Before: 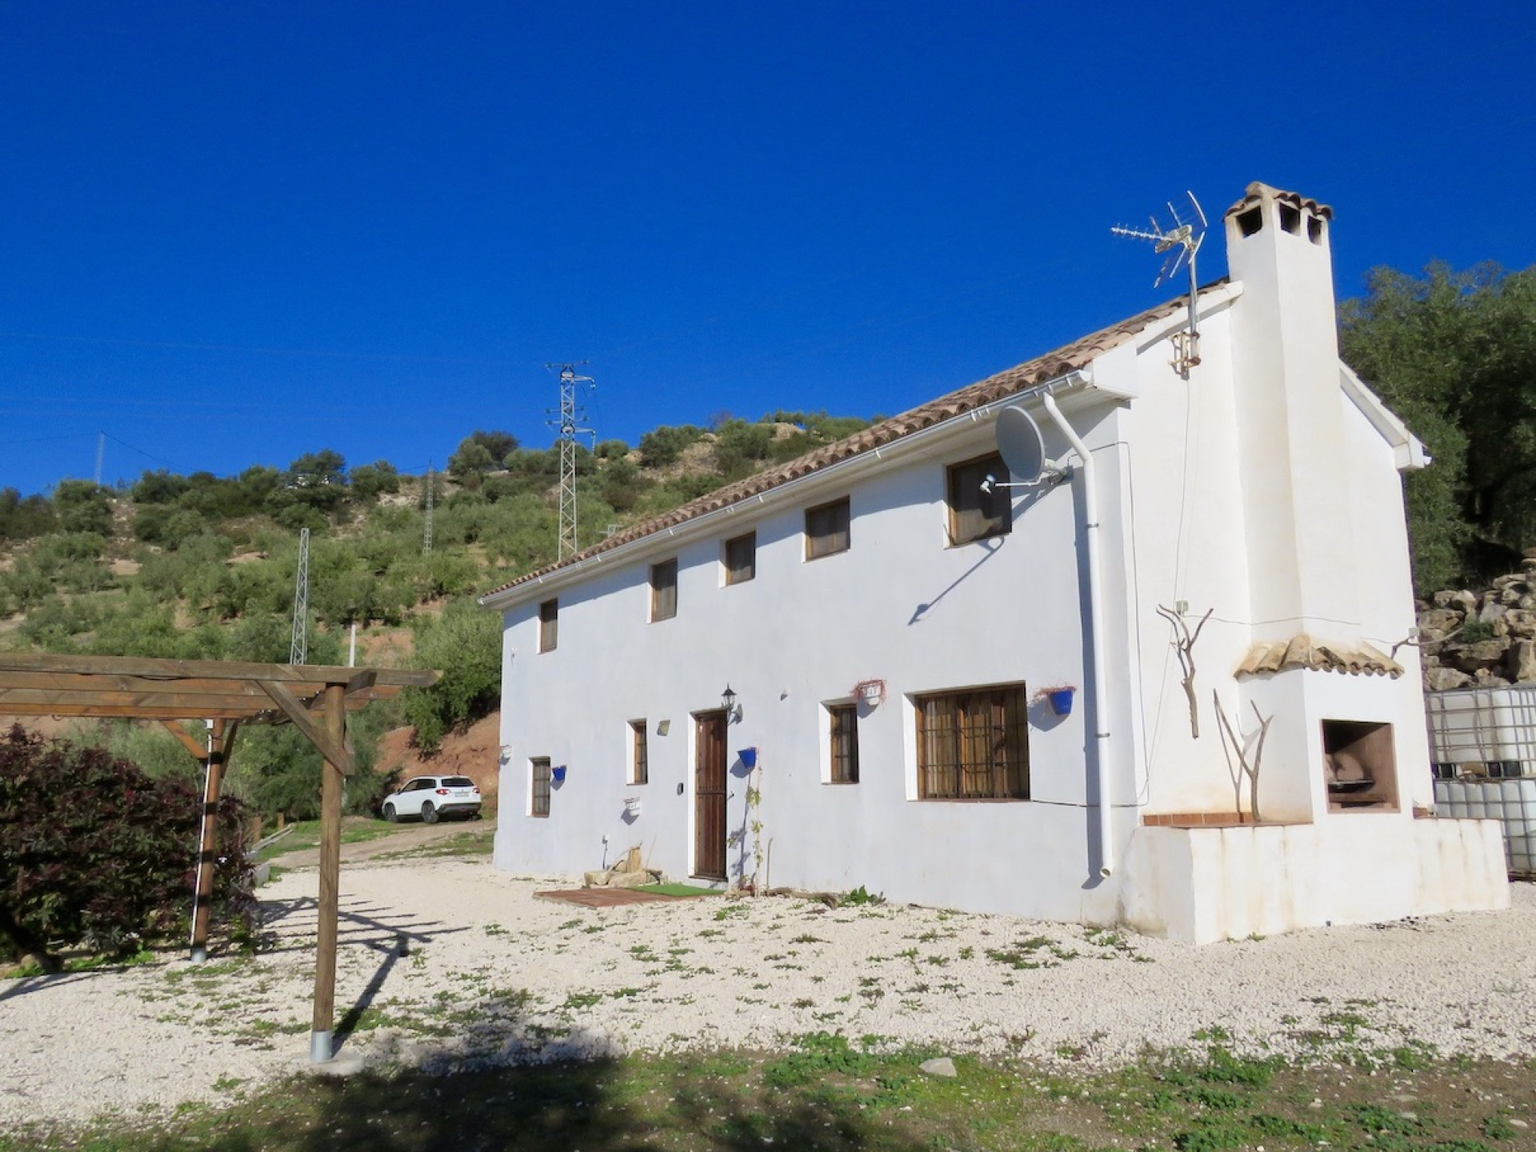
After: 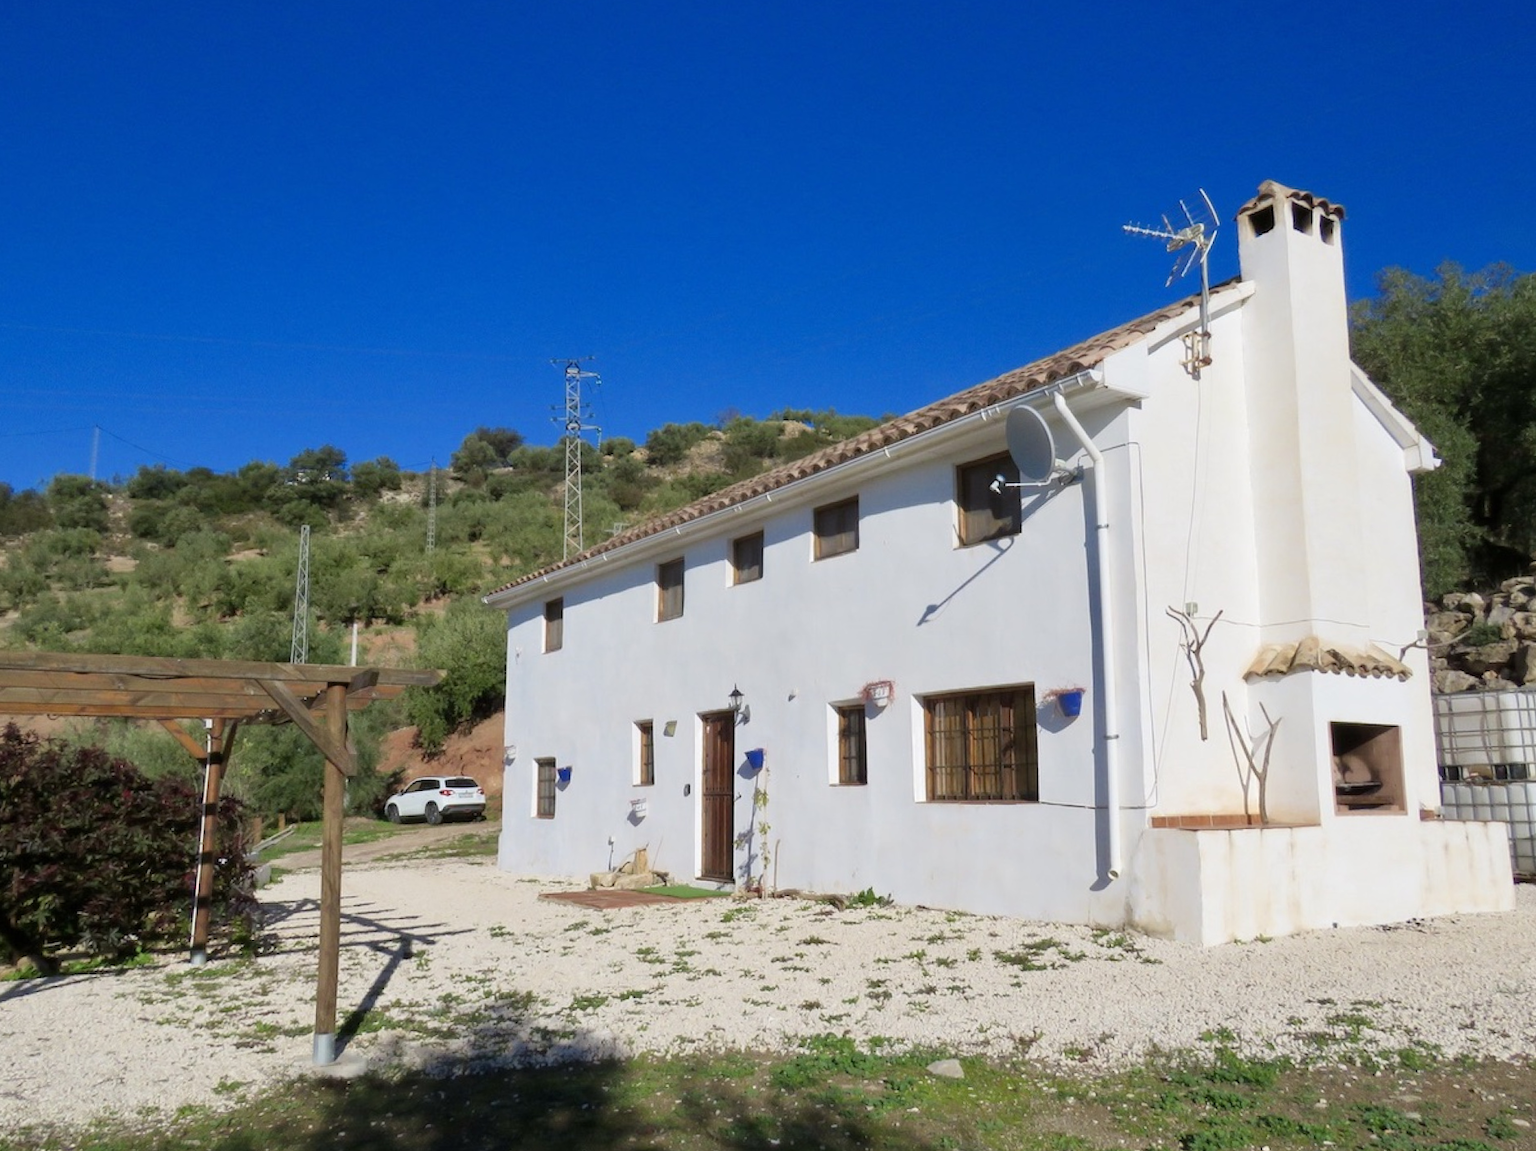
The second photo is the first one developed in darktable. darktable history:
rotate and perspective: rotation 0.174°, lens shift (vertical) 0.013, lens shift (horizontal) 0.019, shear 0.001, automatic cropping original format, crop left 0.007, crop right 0.991, crop top 0.016, crop bottom 0.997
base curve: preserve colors none
